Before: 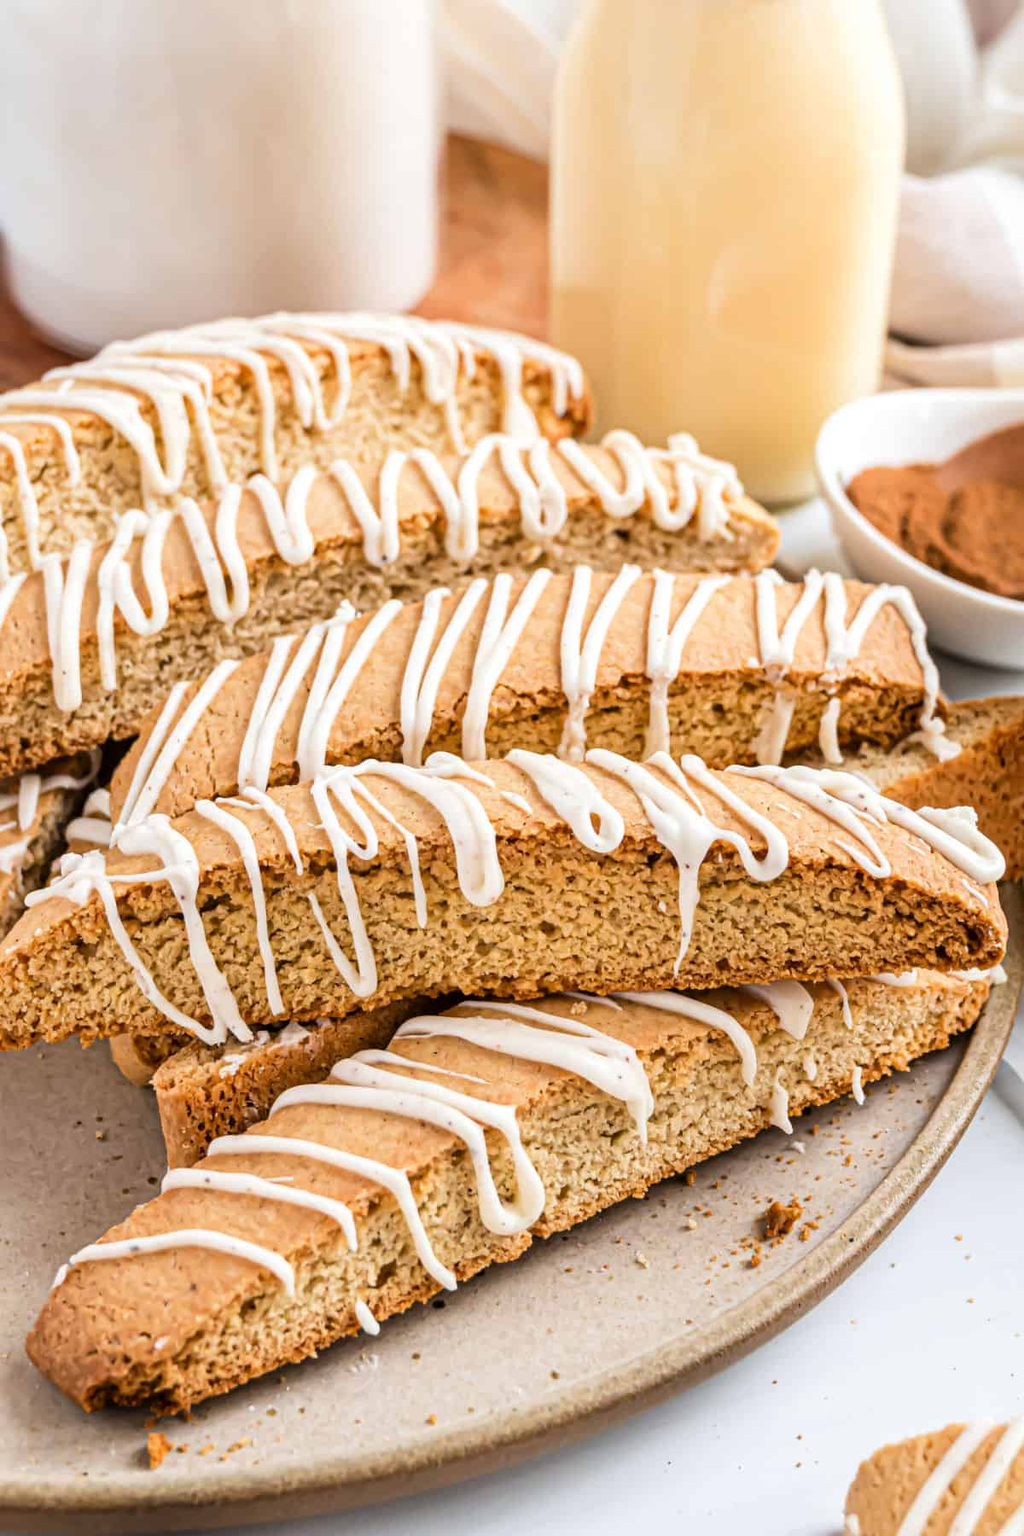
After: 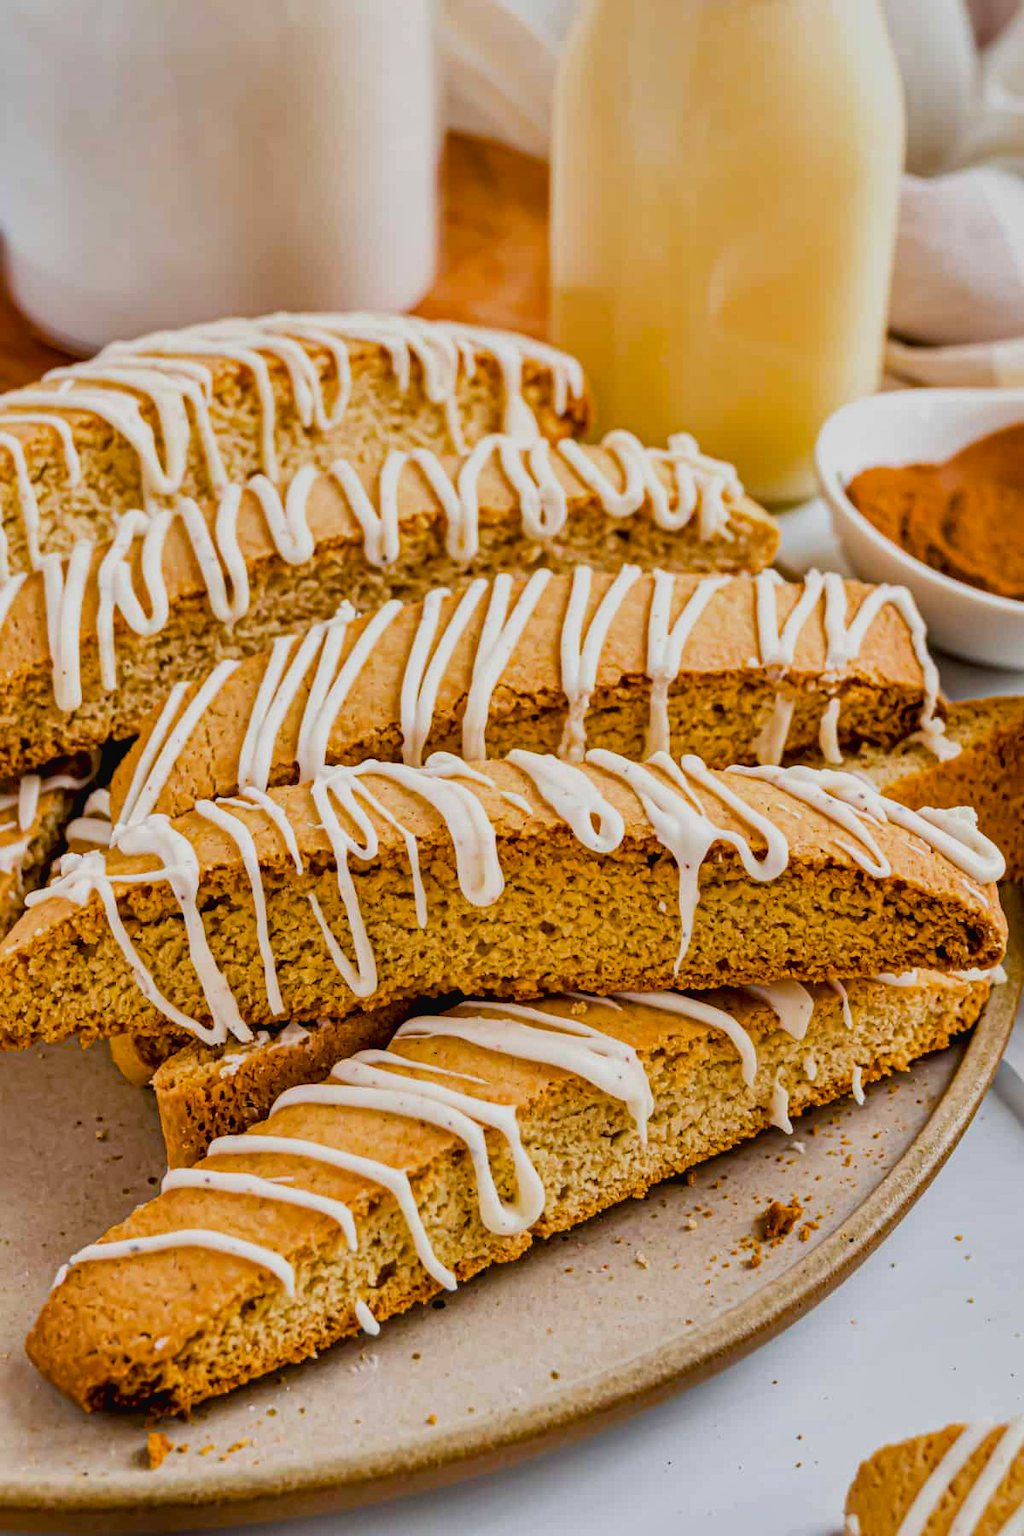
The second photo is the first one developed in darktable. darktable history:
color balance rgb: global offset › luminance 0.278%, perceptual saturation grading › global saturation 36.205%, perceptual saturation grading › shadows 35.194%, global vibrance 11.117%
exposure: black level correction 0.011, exposure -0.484 EV, compensate exposure bias true, compensate highlight preservation false
shadows and highlights: shadows 5.04, soften with gaussian
